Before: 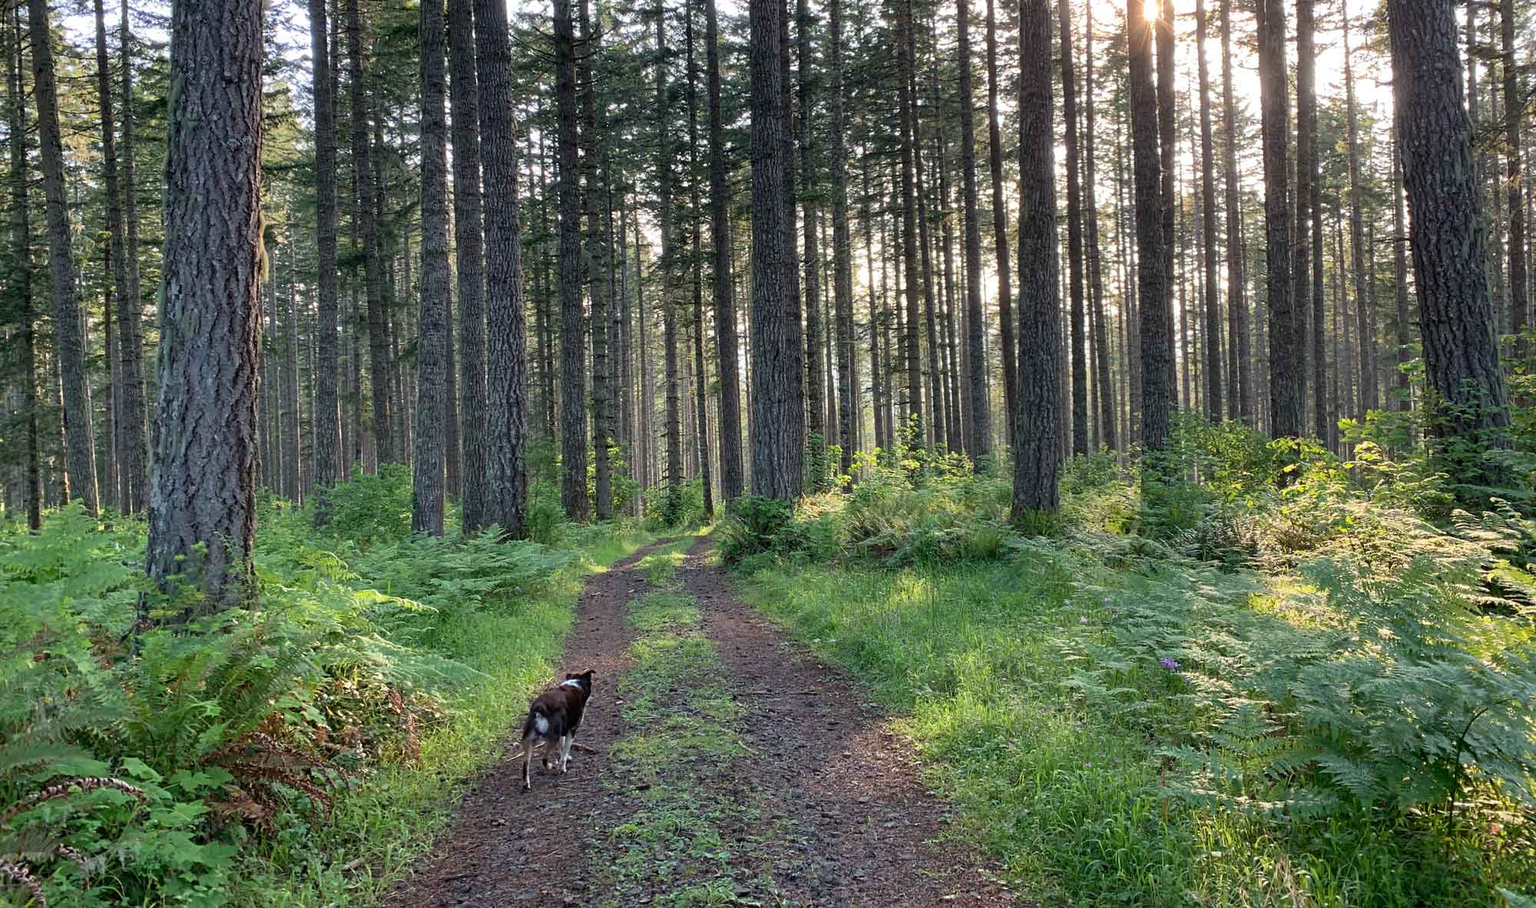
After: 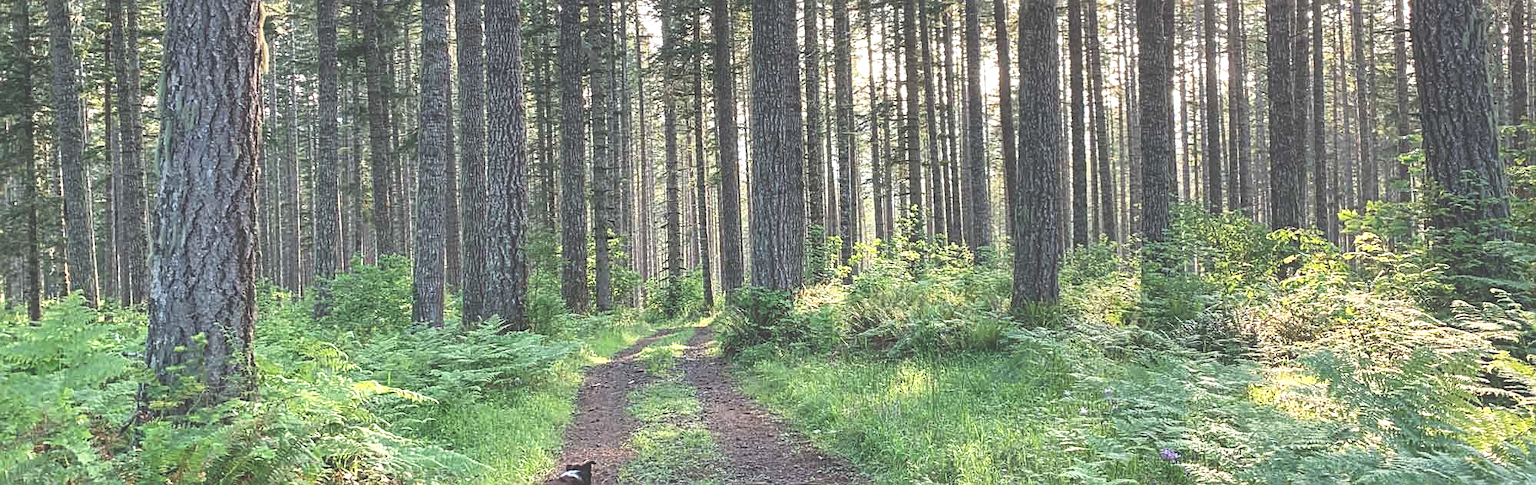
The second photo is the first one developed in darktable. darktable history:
exposure: black level correction -0.041, exposure 0.064 EV, compensate highlight preservation false
crop and rotate: top 23.043%, bottom 23.437%
local contrast: on, module defaults
sharpen: on, module defaults
base curve: curves: ch0 [(0, 0) (0.579, 0.807) (1, 1)], preserve colors none
